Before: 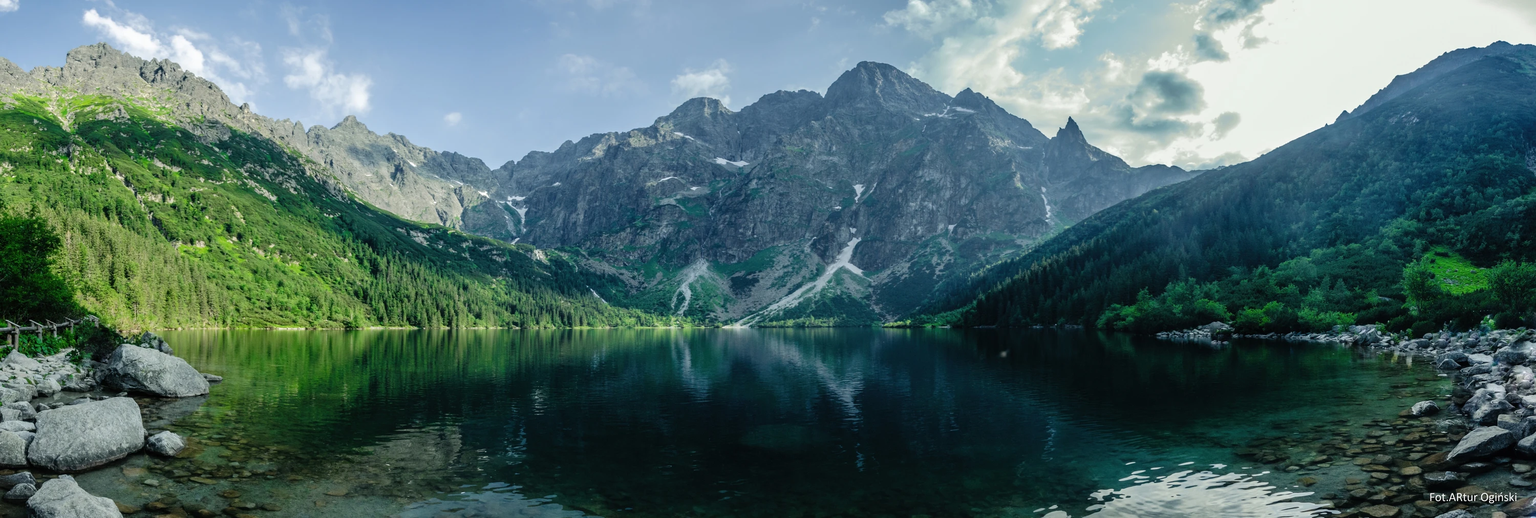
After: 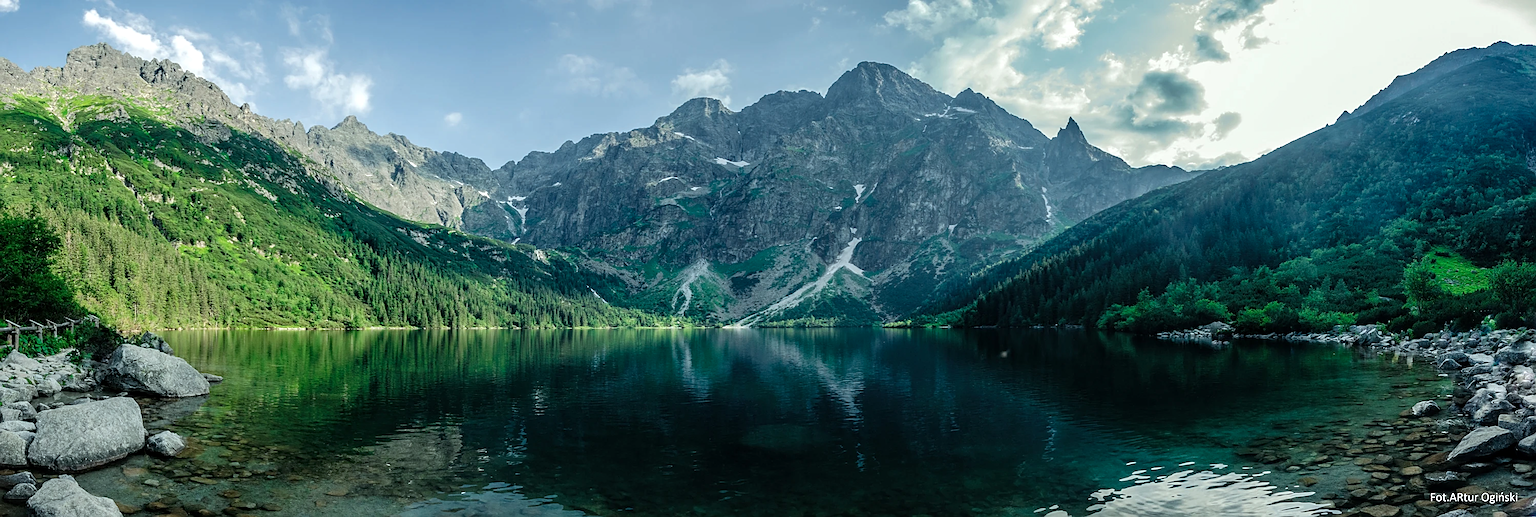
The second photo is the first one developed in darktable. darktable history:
sharpen: amount 0.6
local contrast: highlights 100%, shadows 100%, detail 120%, midtone range 0.2
color correction: highlights a* -10.04, highlights b* -10.37
white balance: red 1.127, blue 0.943
